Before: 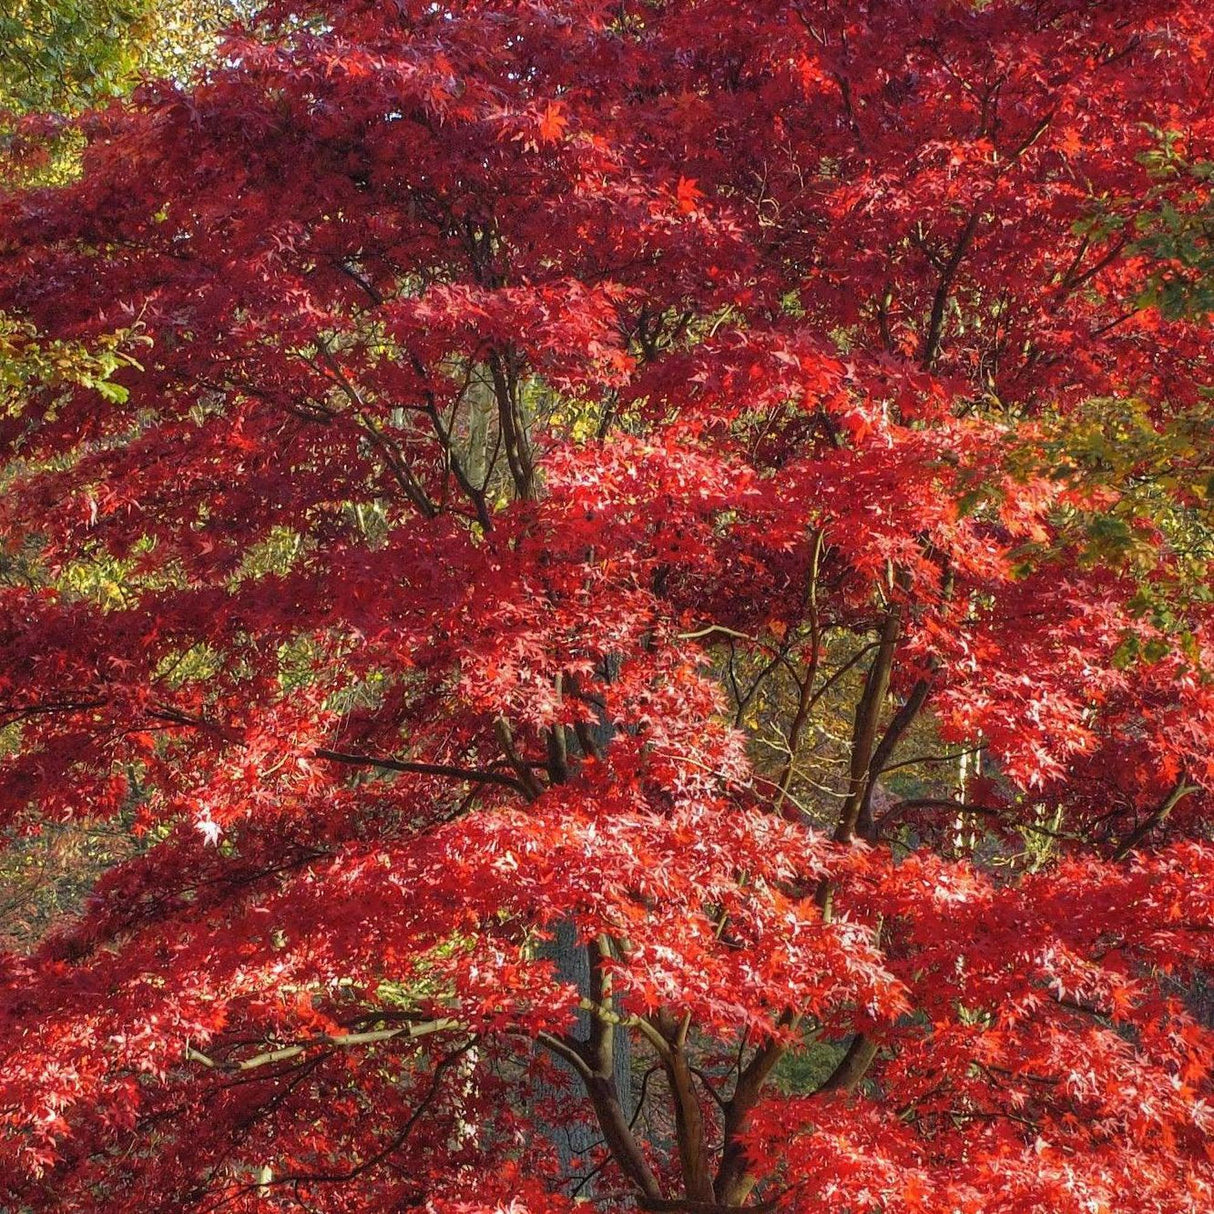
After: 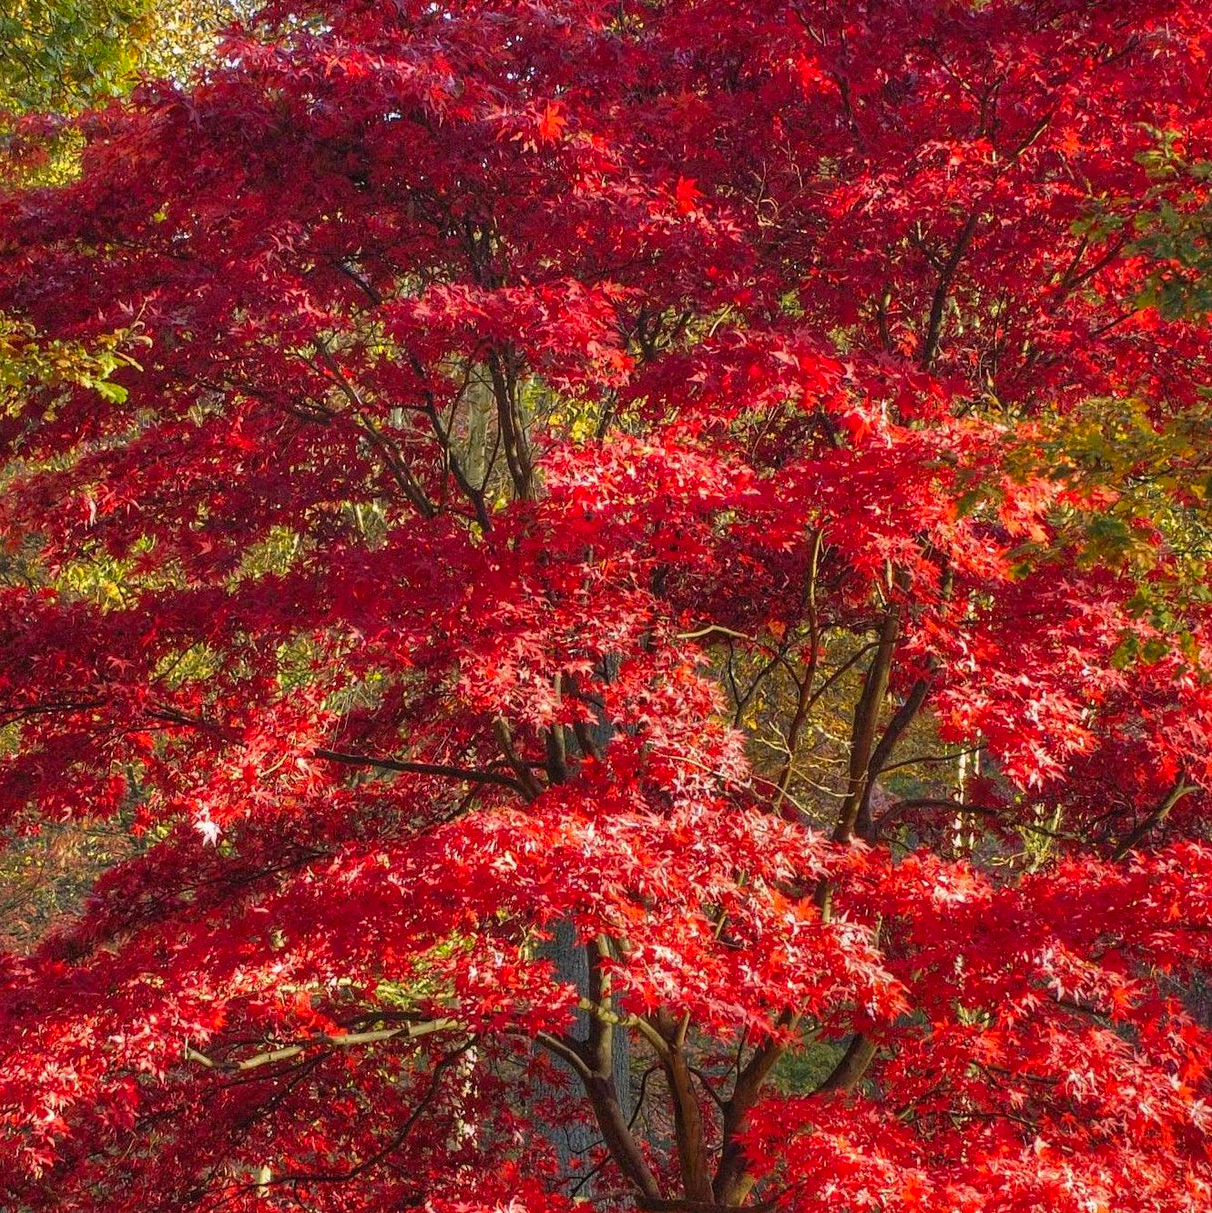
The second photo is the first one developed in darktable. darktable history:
crop and rotate: left 0.126%
color correction: highlights a* 3.22, highlights b* 1.93, saturation 1.19
